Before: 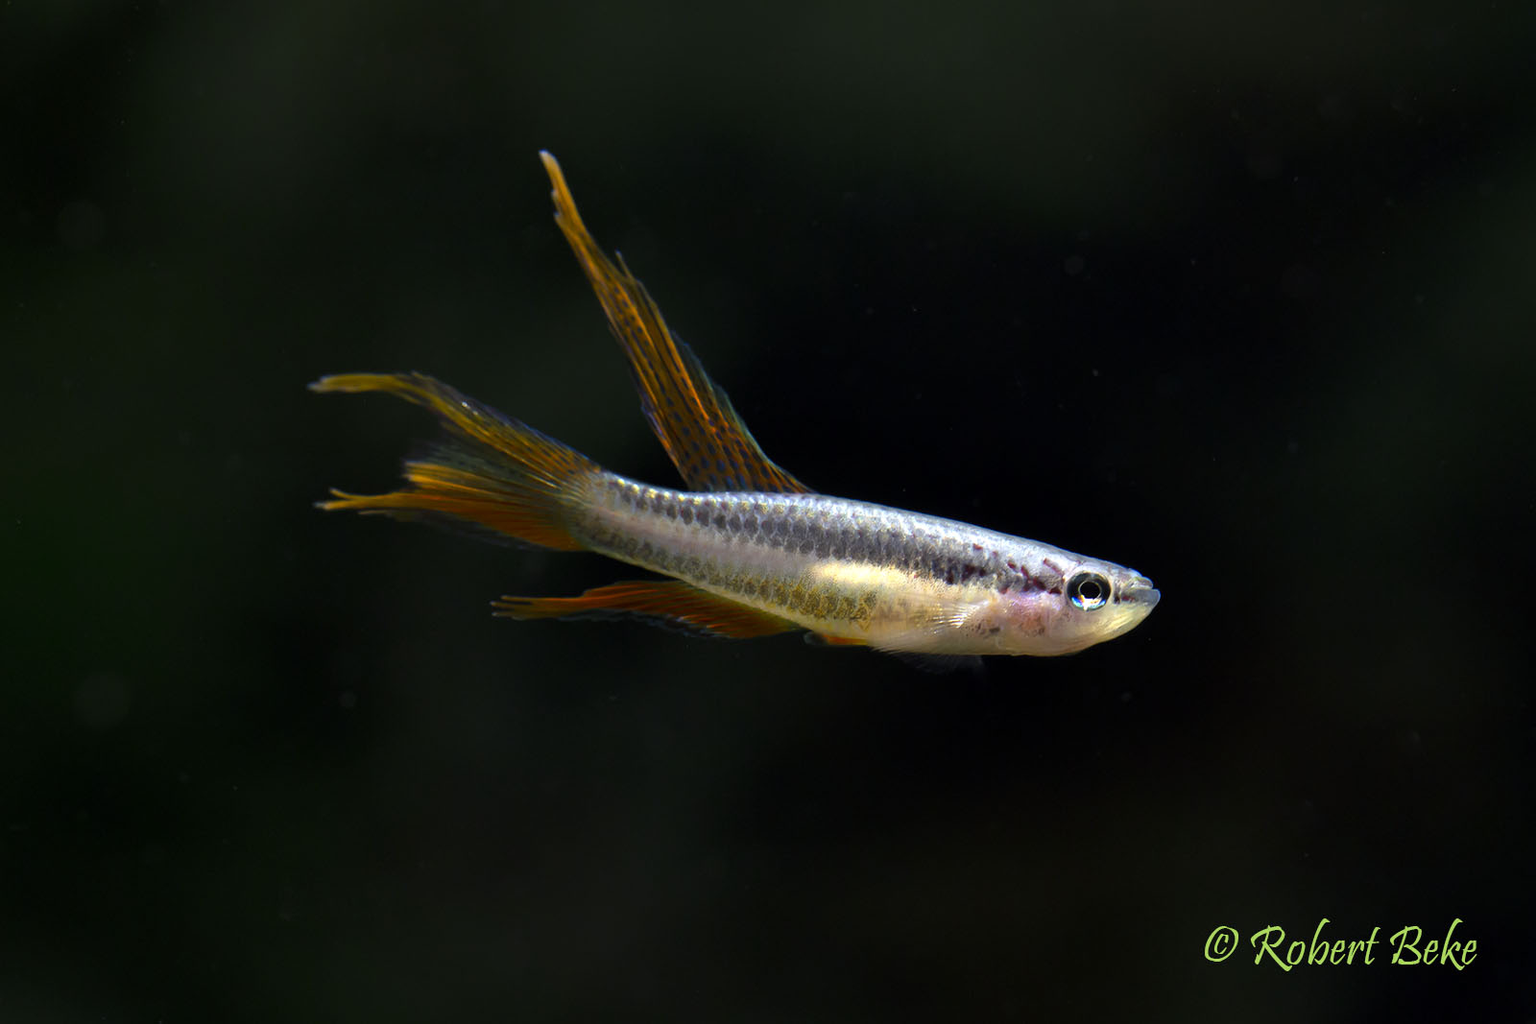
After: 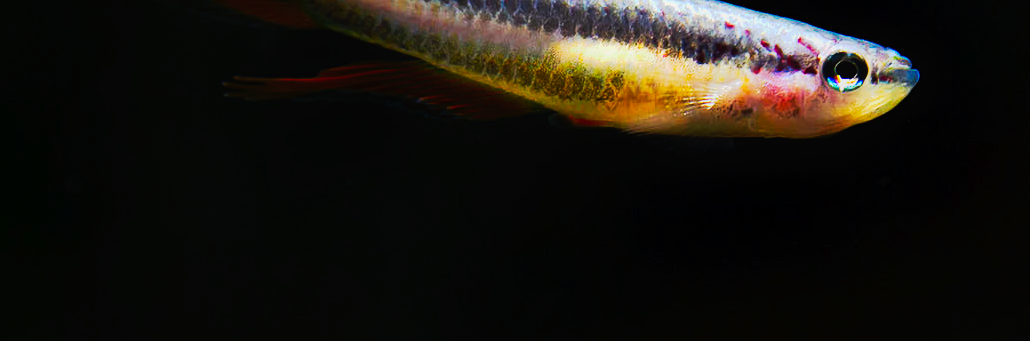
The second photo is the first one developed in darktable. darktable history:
contrast equalizer: y [[0.5, 0.486, 0.447, 0.446, 0.489, 0.5], [0.5 ×6], [0.5 ×6], [0 ×6], [0 ×6]]
tone curve: curves: ch0 [(0, 0) (0.003, 0.011) (0.011, 0.014) (0.025, 0.018) (0.044, 0.023) (0.069, 0.028) (0.1, 0.031) (0.136, 0.039) (0.177, 0.056) (0.224, 0.081) (0.277, 0.129) (0.335, 0.188) (0.399, 0.256) (0.468, 0.367) (0.543, 0.514) (0.623, 0.684) (0.709, 0.785) (0.801, 0.846) (0.898, 0.884) (1, 1)], preserve colors none
color balance rgb: perceptual saturation grading › global saturation 25%, global vibrance 20%
crop: left 18.091%, top 51.13%, right 17.525%, bottom 16.85%
